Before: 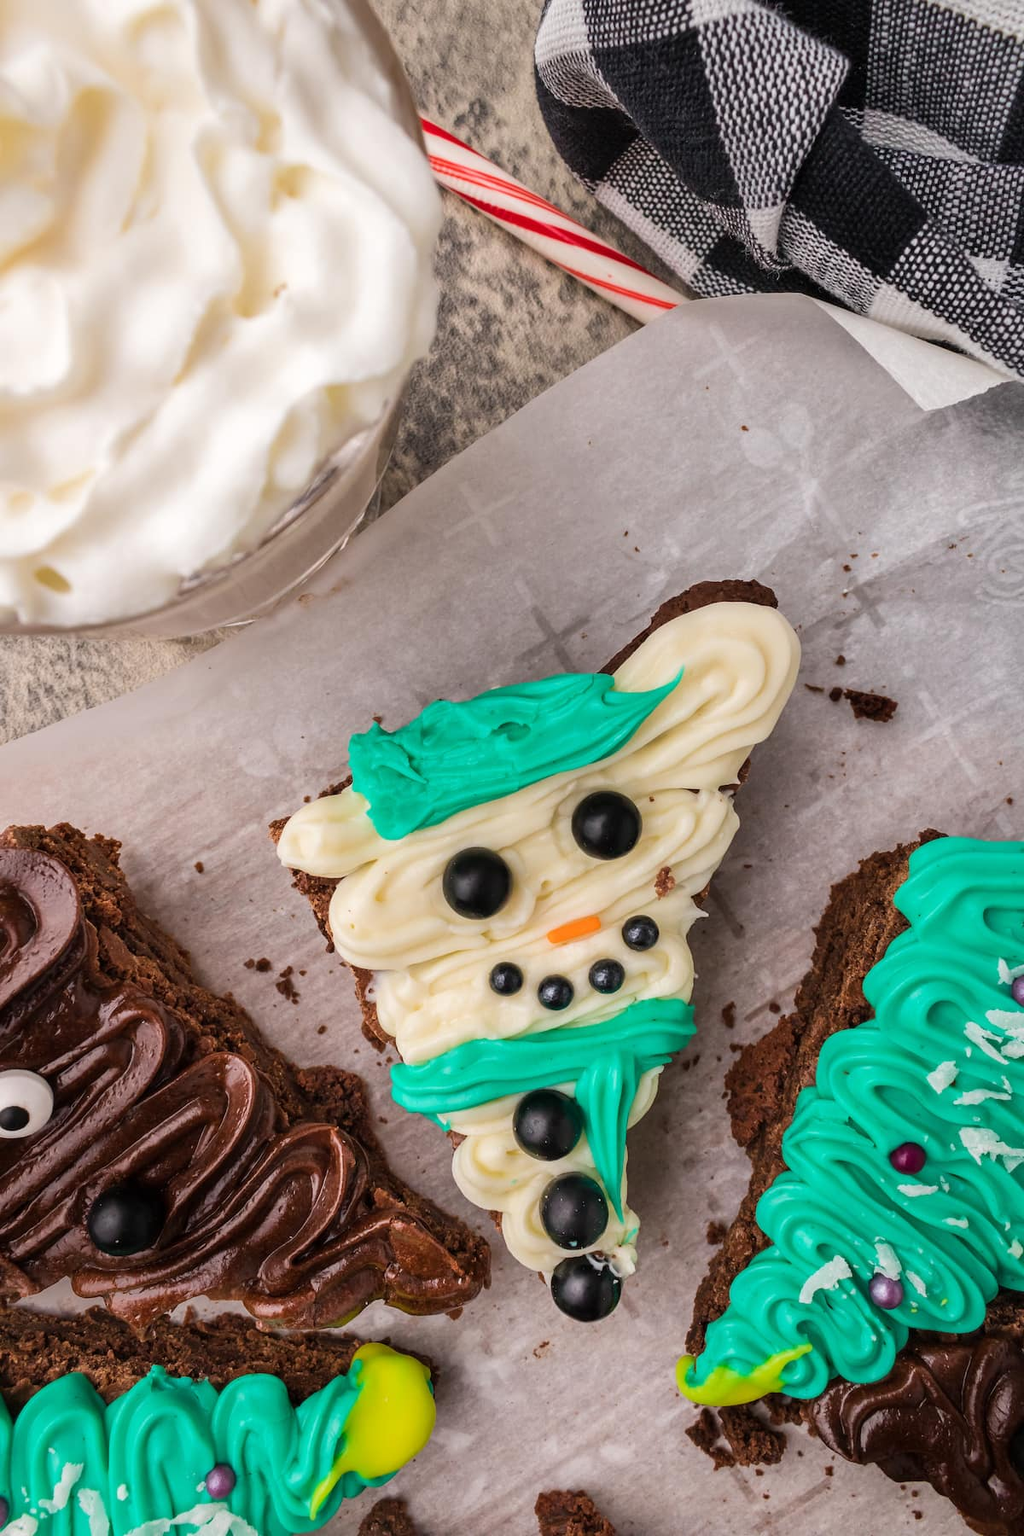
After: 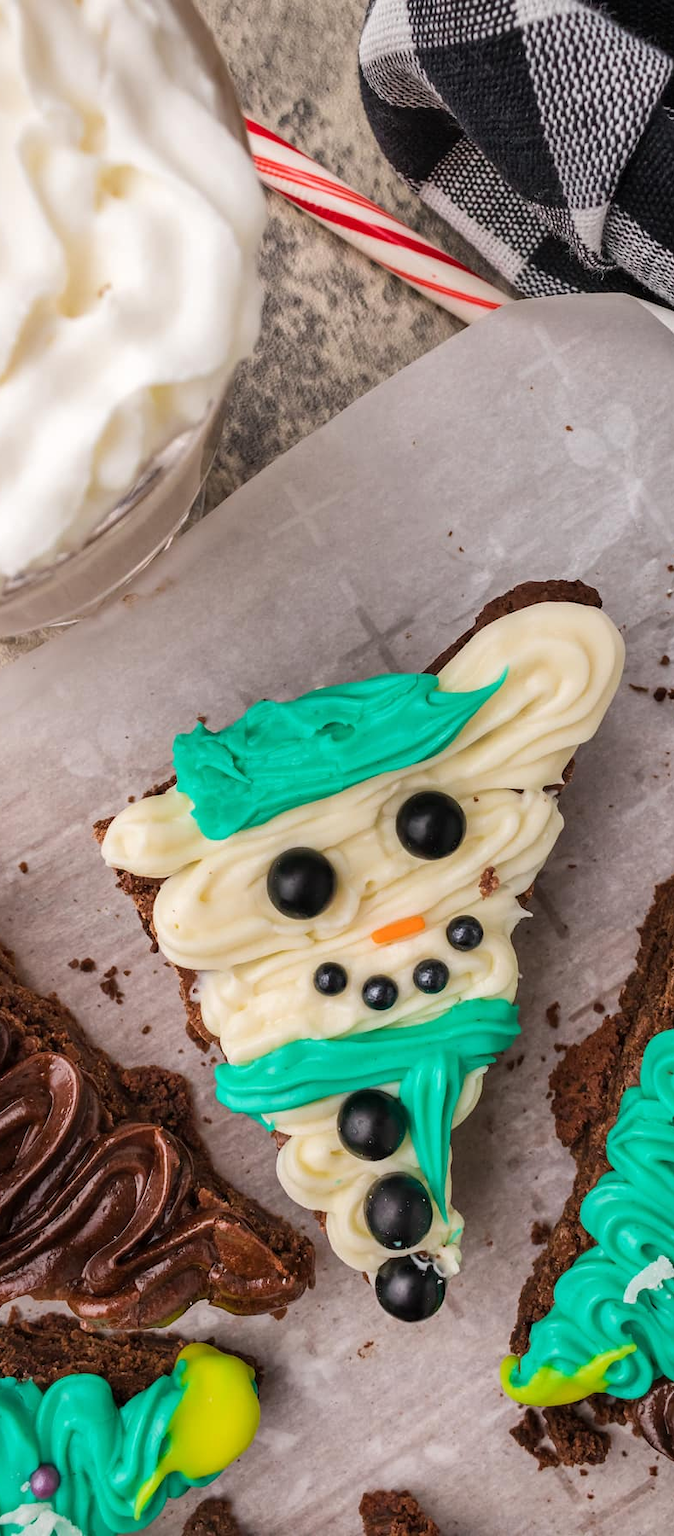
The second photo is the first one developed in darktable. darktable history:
crop: left 17.18%, right 16.896%
